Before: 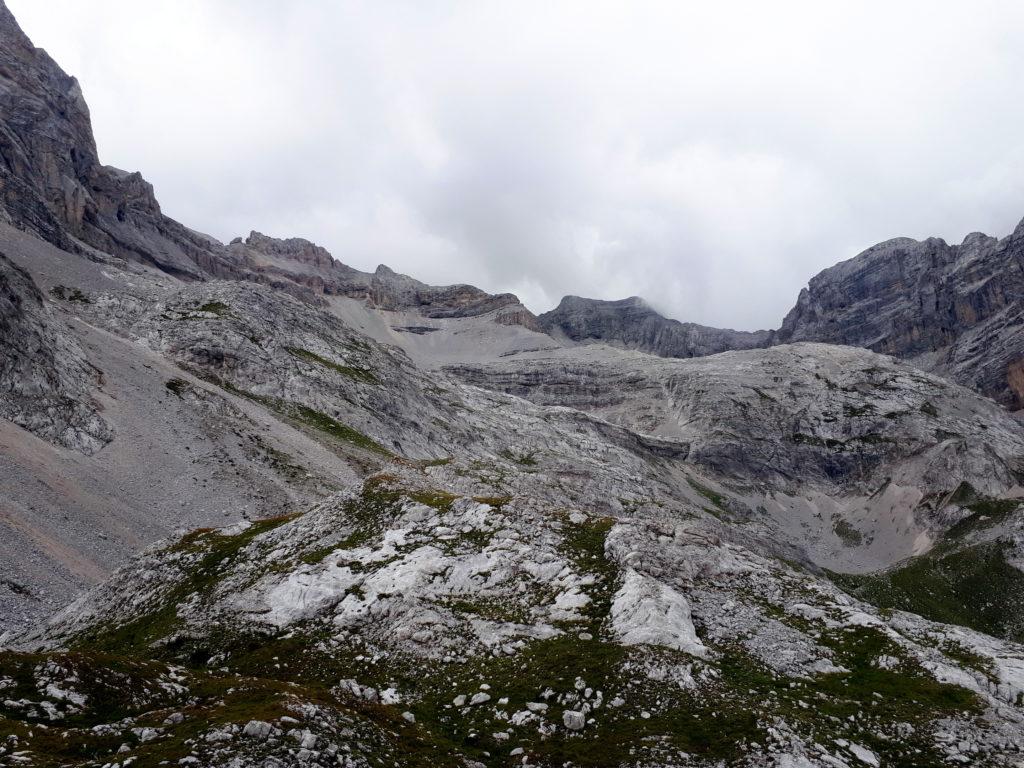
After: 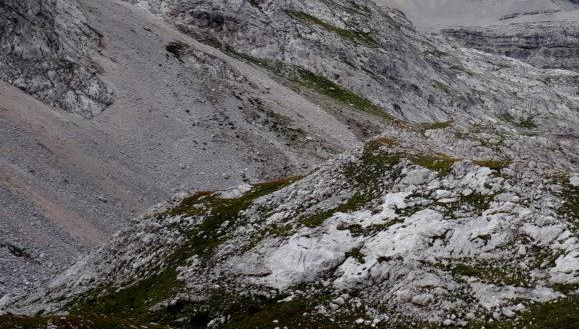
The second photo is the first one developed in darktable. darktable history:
crop: top 43.989%, right 43.455%, bottom 13.171%
